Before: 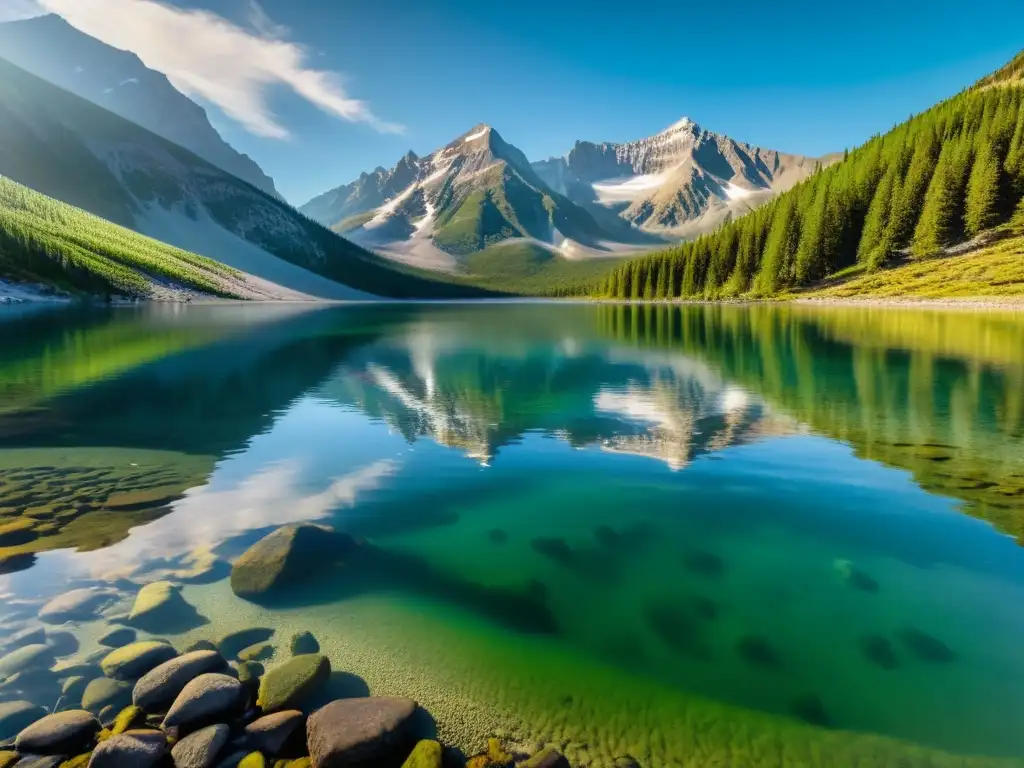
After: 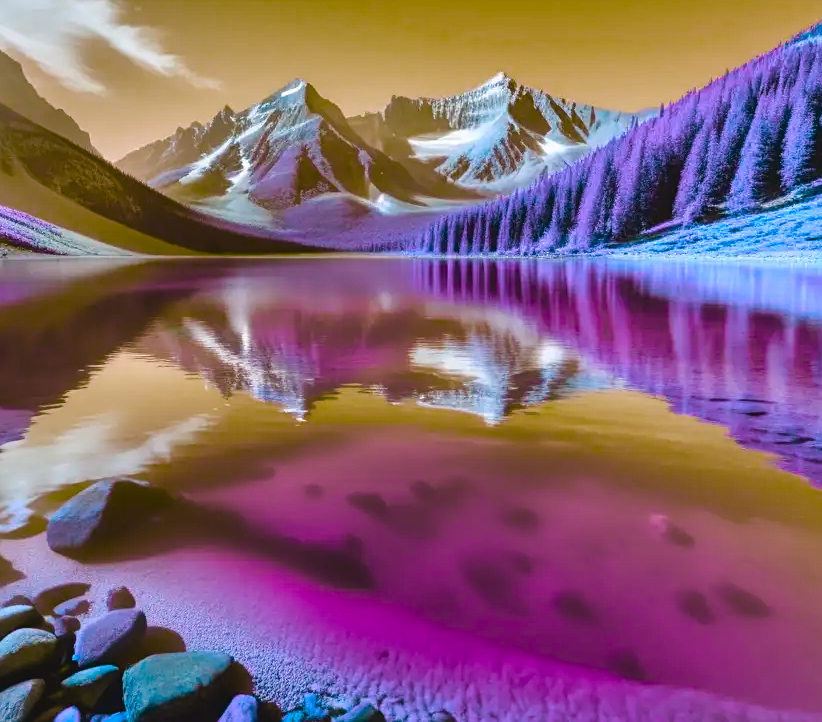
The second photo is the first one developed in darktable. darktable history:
shadows and highlights: soften with gaussian
color zones: curves: ch1 [(0.113, 0.438) (0.75, 0.5)]; ch2 [(0.12, 0.526) (0.75, 0.5)]
sharpen: amount 0.216
crop and rotate: left 18.007%, top 5.872%, right 1.67%
color balance rgb: global offset › luminance 0.532%, perceptual saturation grading › global saturation 25.719%, perceptual saturation grading › highlights -50.498%, perceptual saturation grading › shadows 30.579%, hue shift 179.87°, global vibrance 49.712%, contrast 0.243%
